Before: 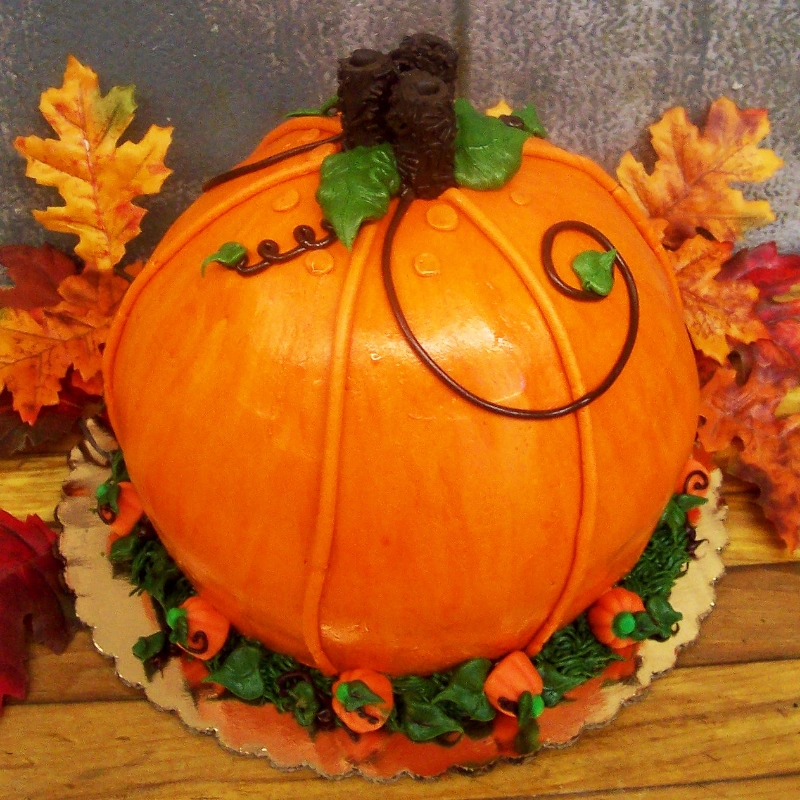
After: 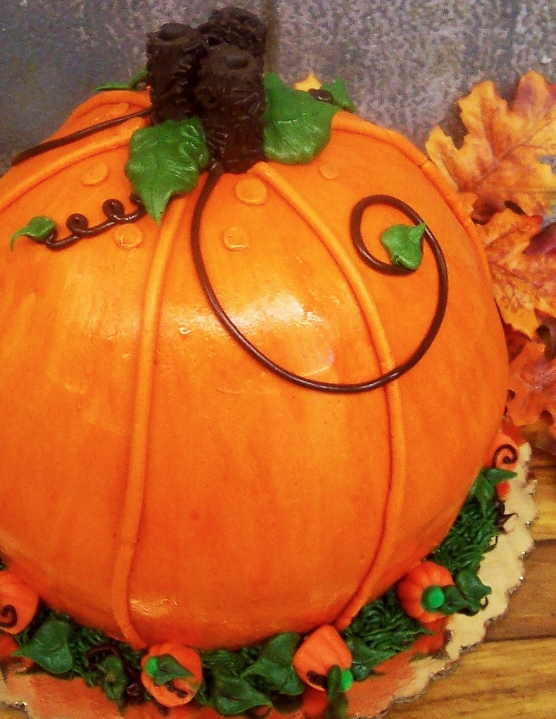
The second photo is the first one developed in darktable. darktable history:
crop and rotate: left 23.953%, top 3.275%, right 6.534%, bottom 6.775%
color calibration: illuminant as shot in camera, x 0.358, y 0.373, temperature 4628.91 K
